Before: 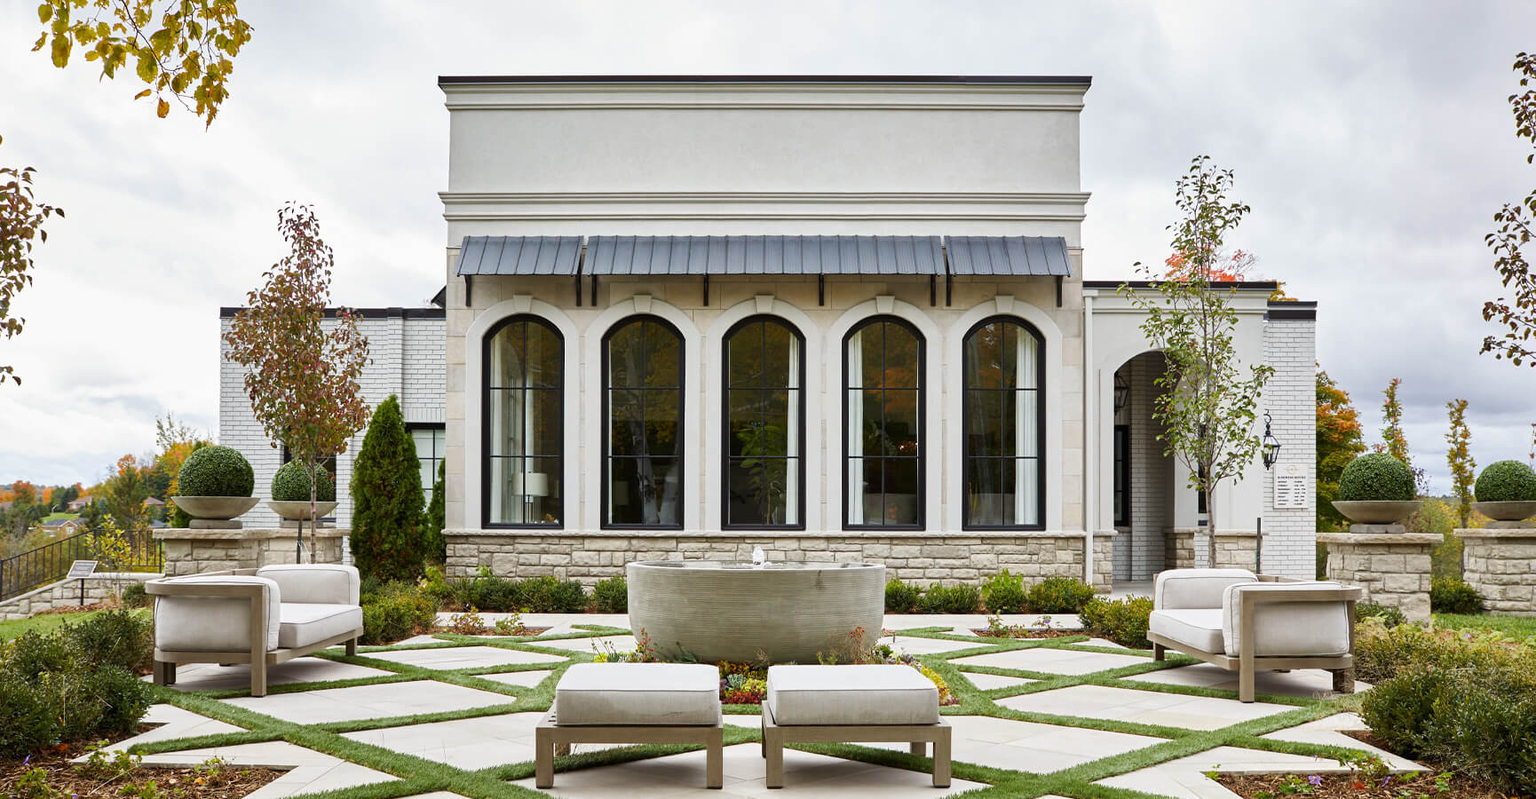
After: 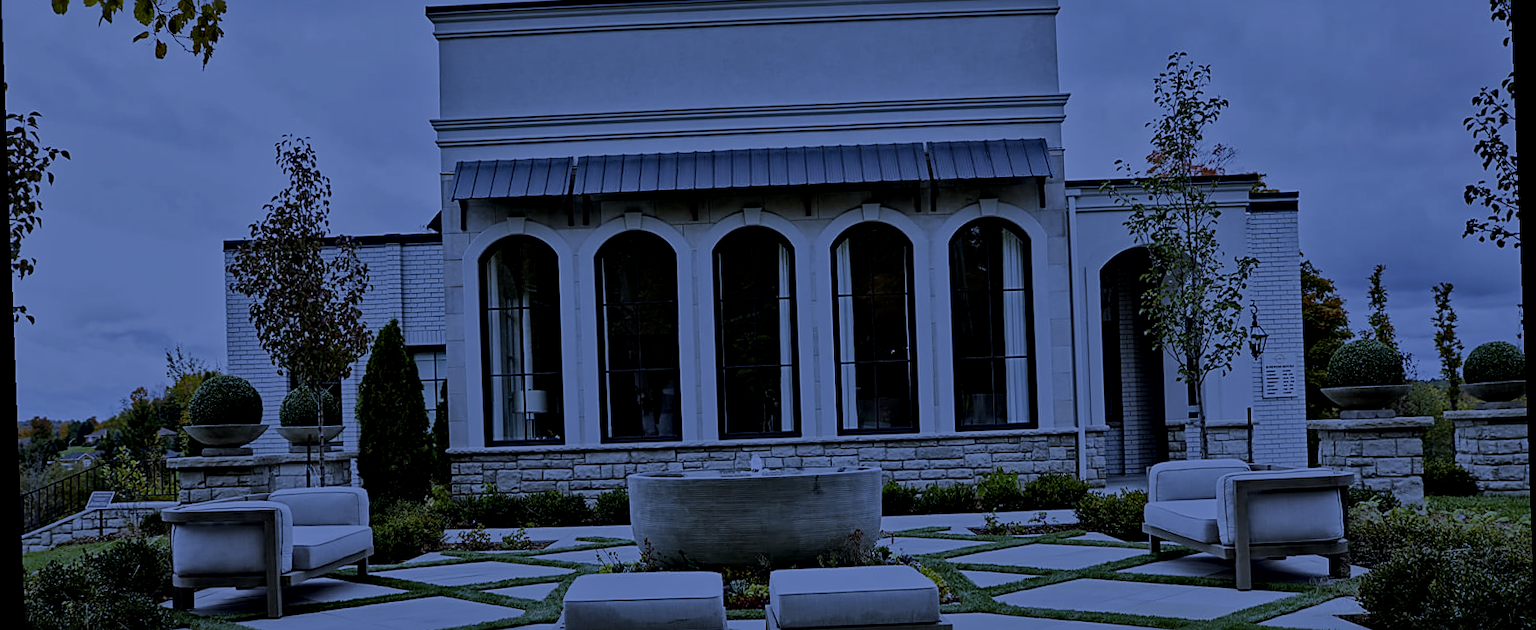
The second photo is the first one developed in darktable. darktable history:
filmic rgb: black relative exposure -7.65 EV, white relative exposure 4.56 EV, hardness 3.61
exposure: exposure -2.446 EV, compensate highlight preservation false
sharpen: on, module defaults
crop: top 13.819%, bottom 11.169%
white balance: red 0.766, blue 1.537
rotate and perspective: rotation -2.22°, lens shift (horizontal) -0.022, automatic cropping off
local contrast: mode bilateral grid, contrast 20, coarseness 20, detail 150%, midtone range 0.2
